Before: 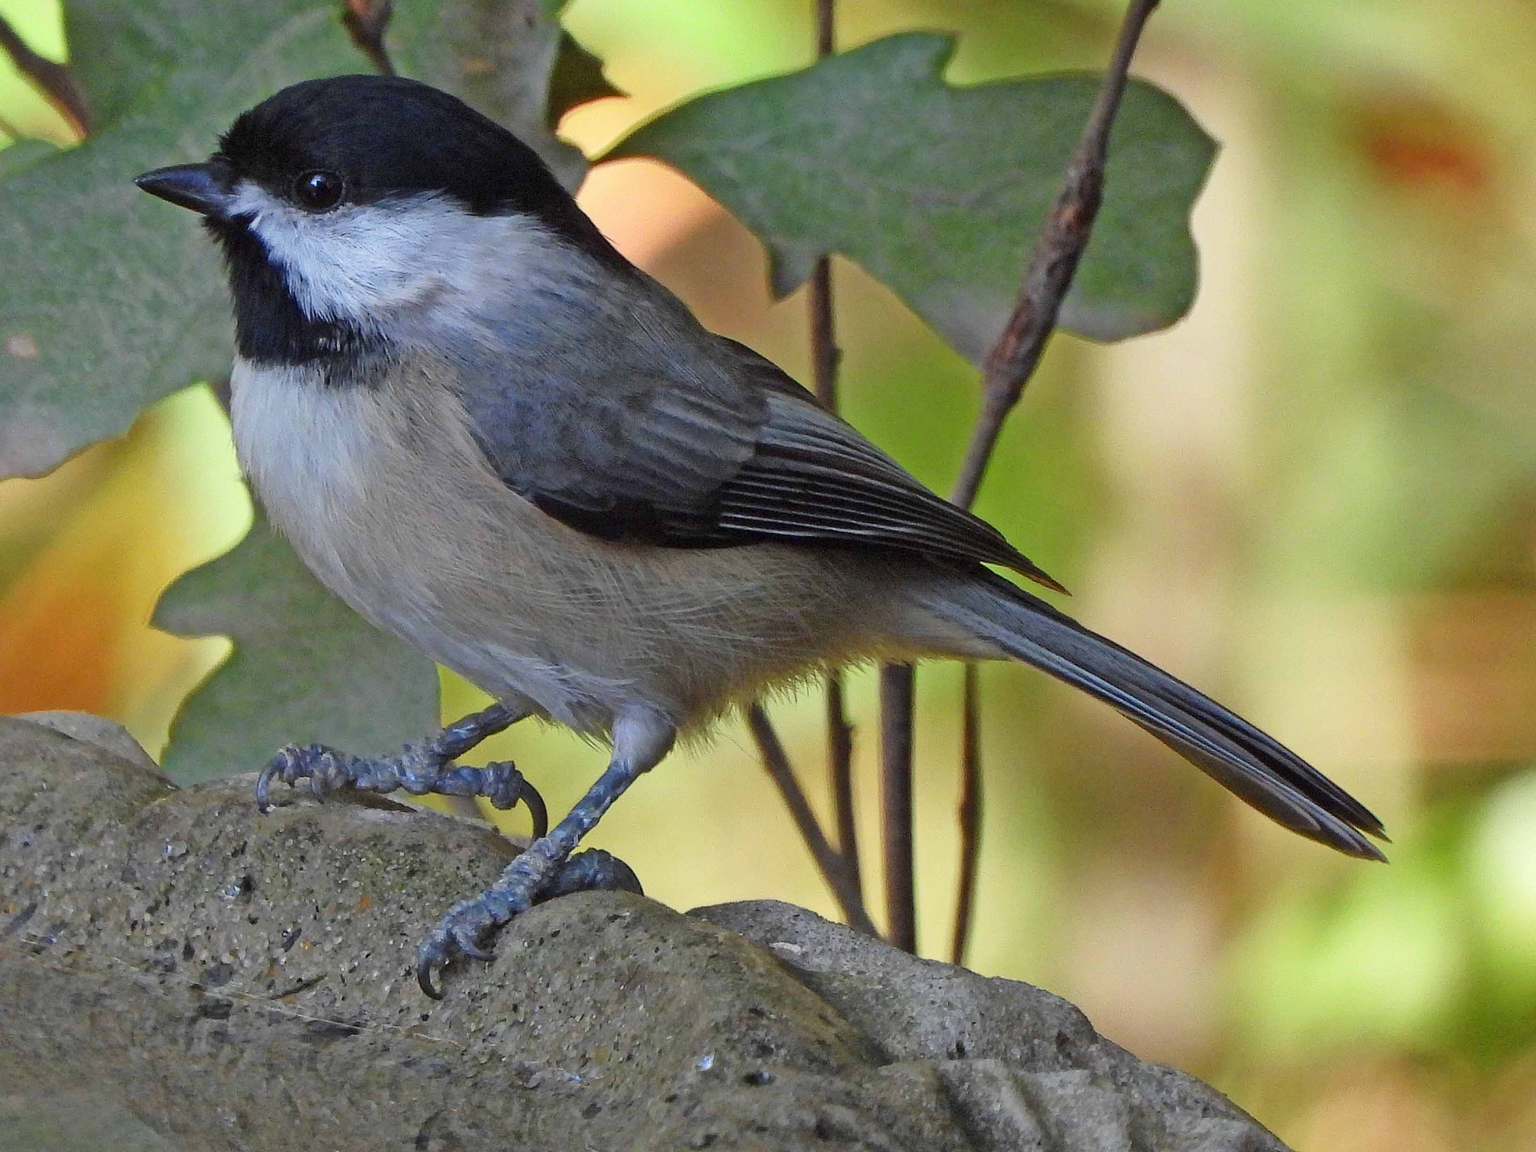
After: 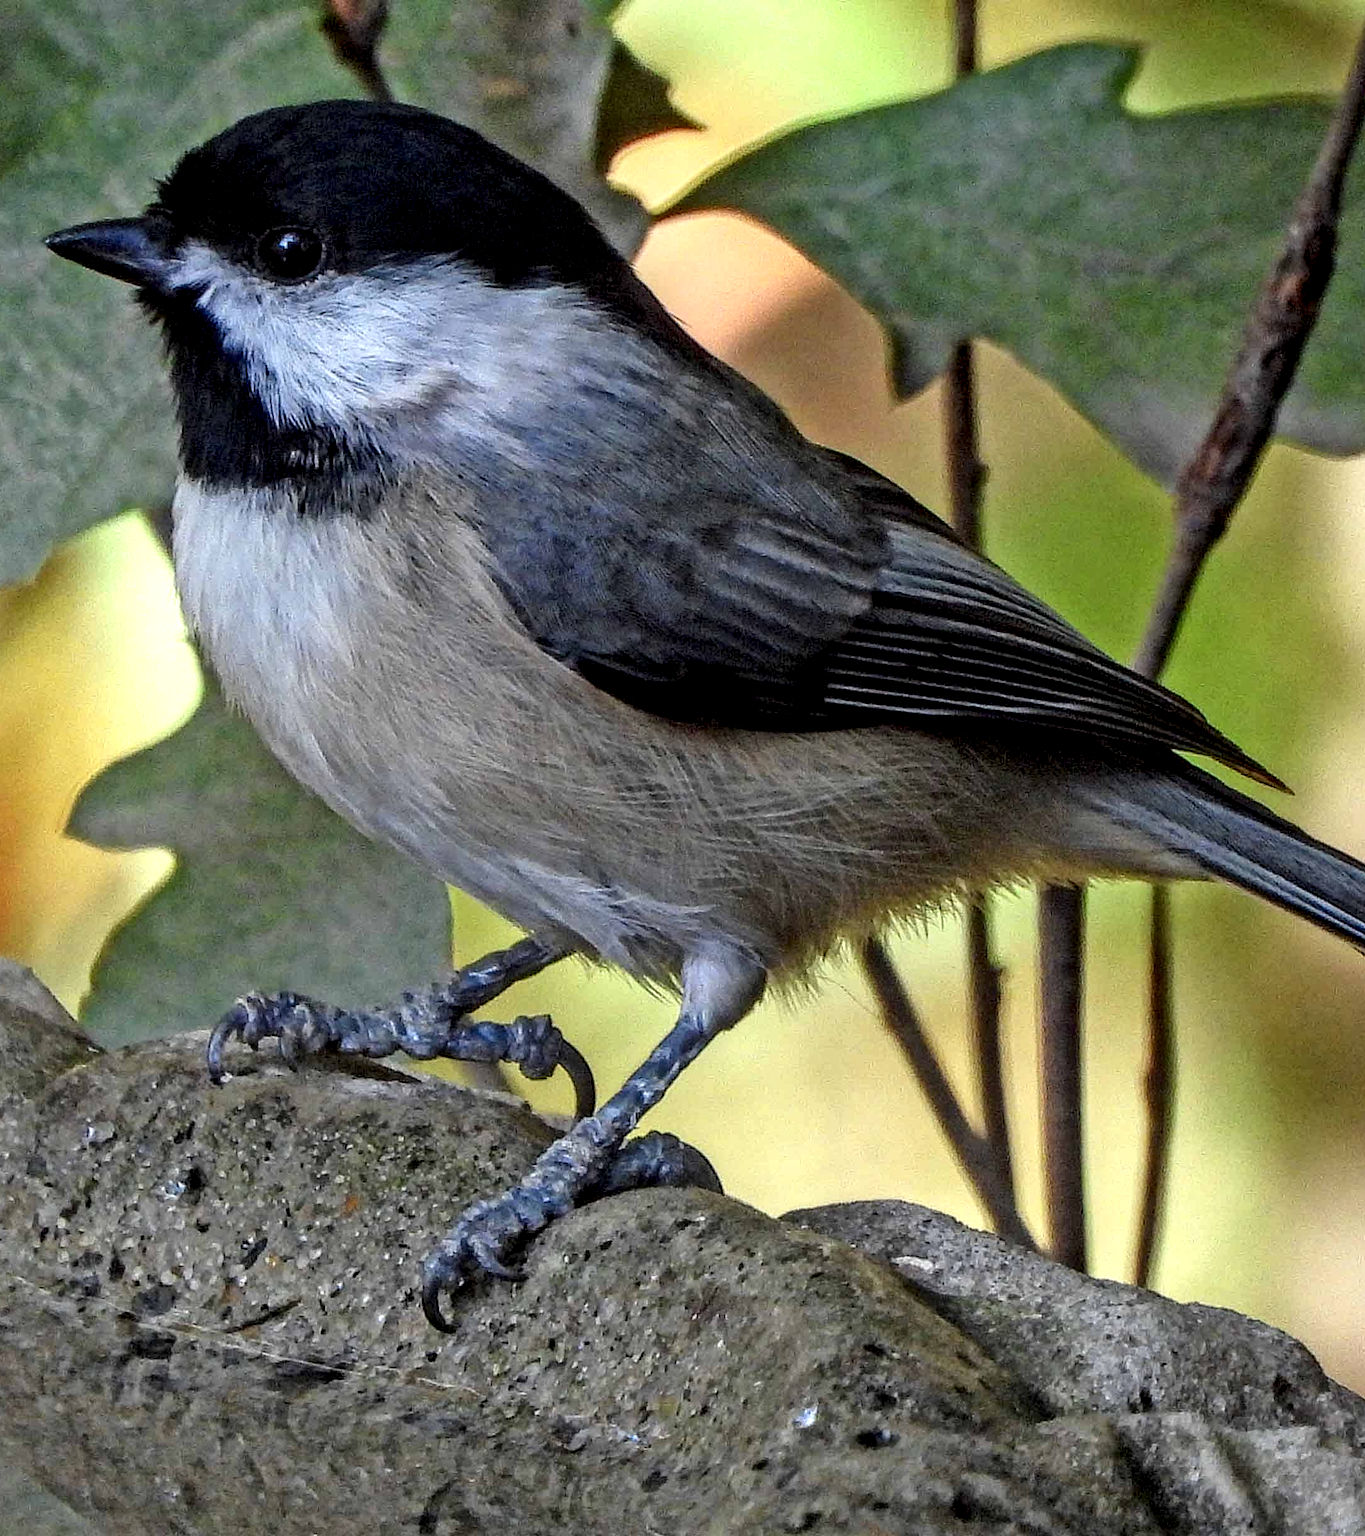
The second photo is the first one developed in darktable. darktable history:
local contrast: highlights 19%, detail 186%
crop and rotate: left 6.617%, right 26.717%
